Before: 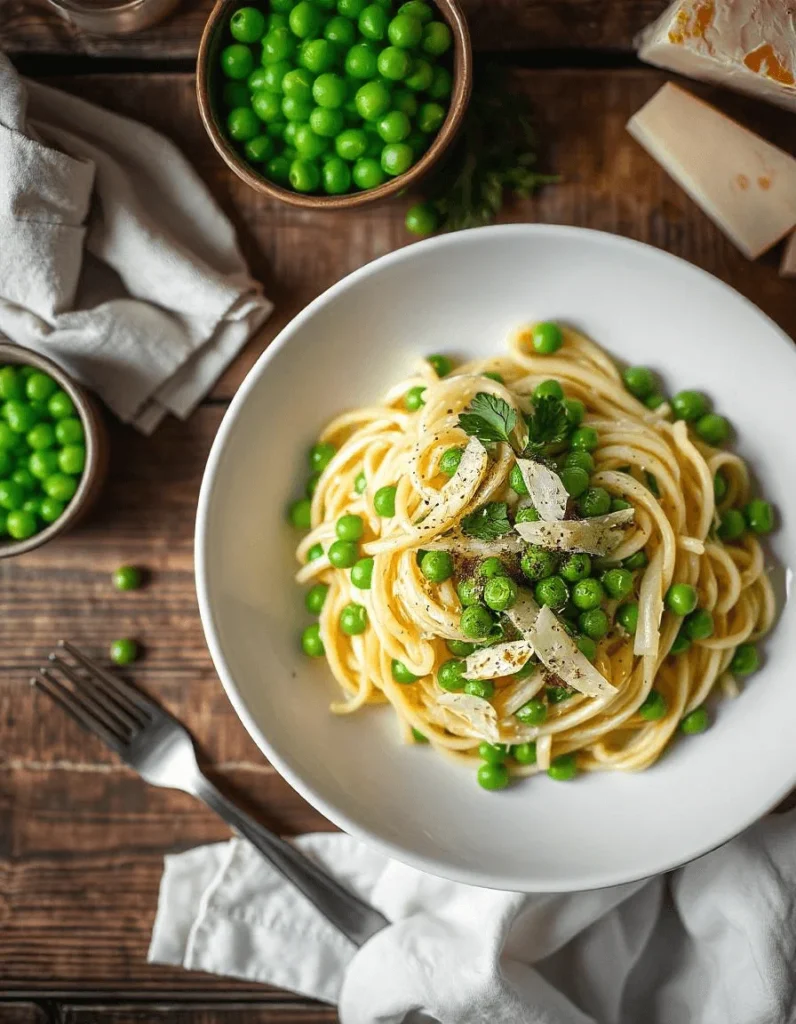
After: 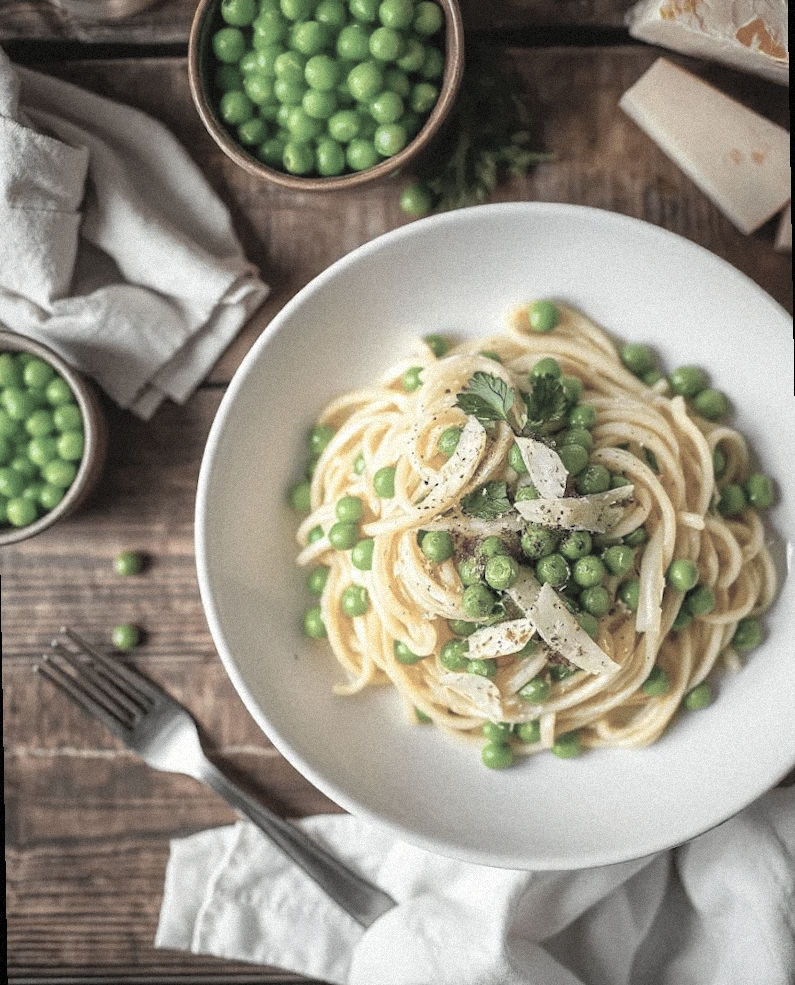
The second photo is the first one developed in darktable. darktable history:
grain: mid-tones bias 0%
contrast brightness saturation: brightness 0.18, saturation -0.5
rotate and perspective: rotation -1°, crop left 0.011, crop right 0.989, crop top 0.025, crop bottom 0.975
